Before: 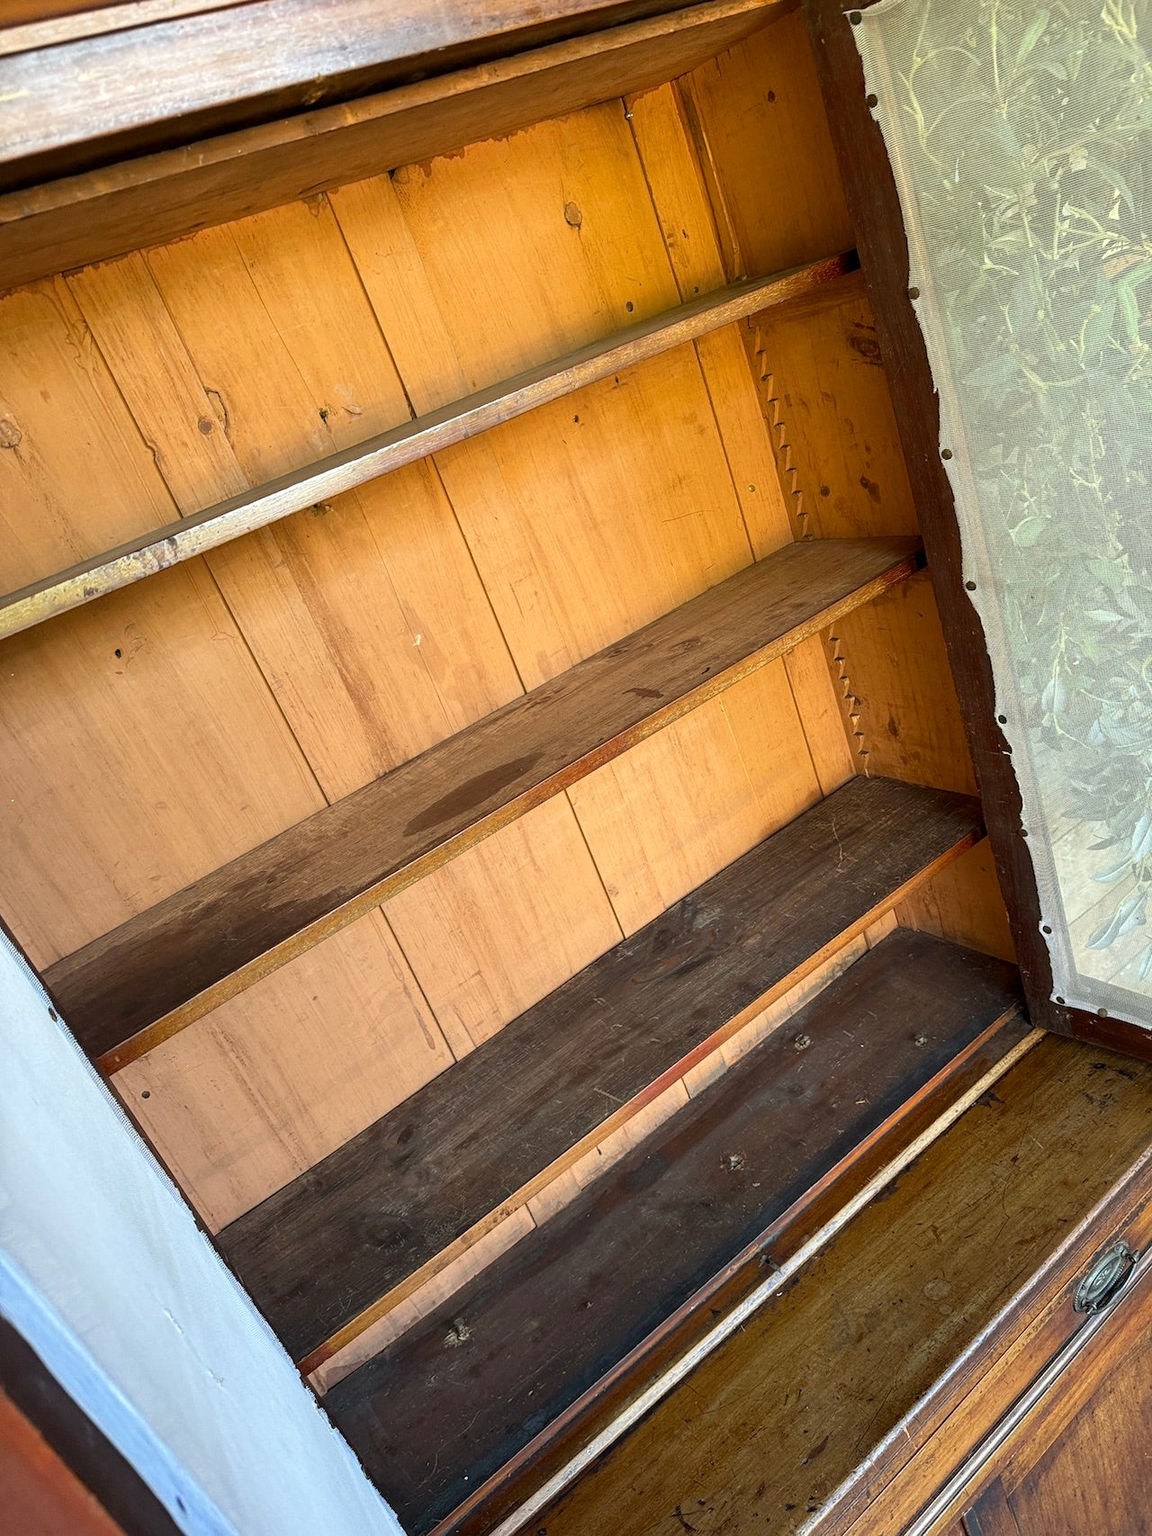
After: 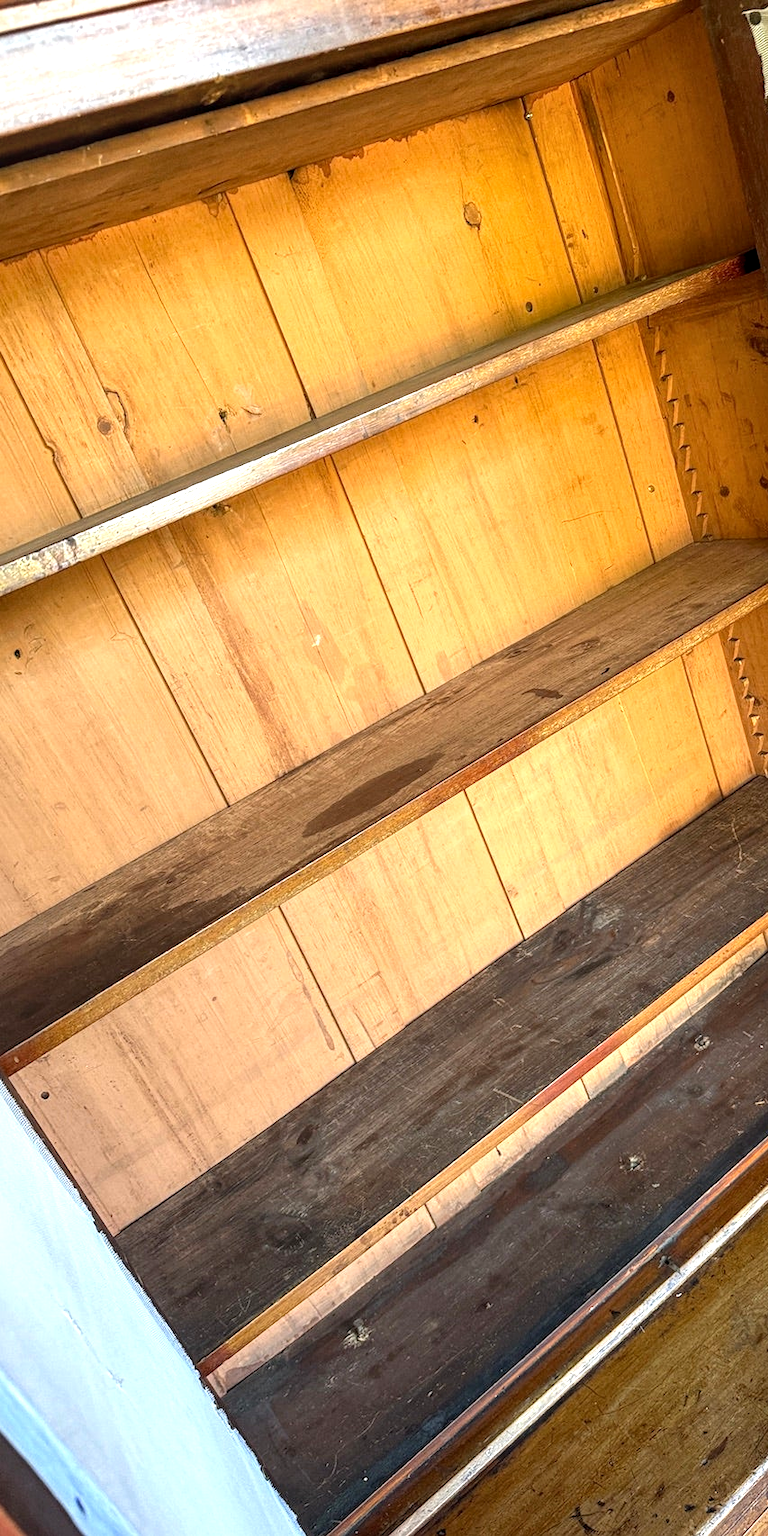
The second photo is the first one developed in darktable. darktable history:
local contrast: on, module defaults
exposure: exposure 0.564 EV, compensate highlight preservation false
crop and rotate: left 8.786%, right 24.548%
